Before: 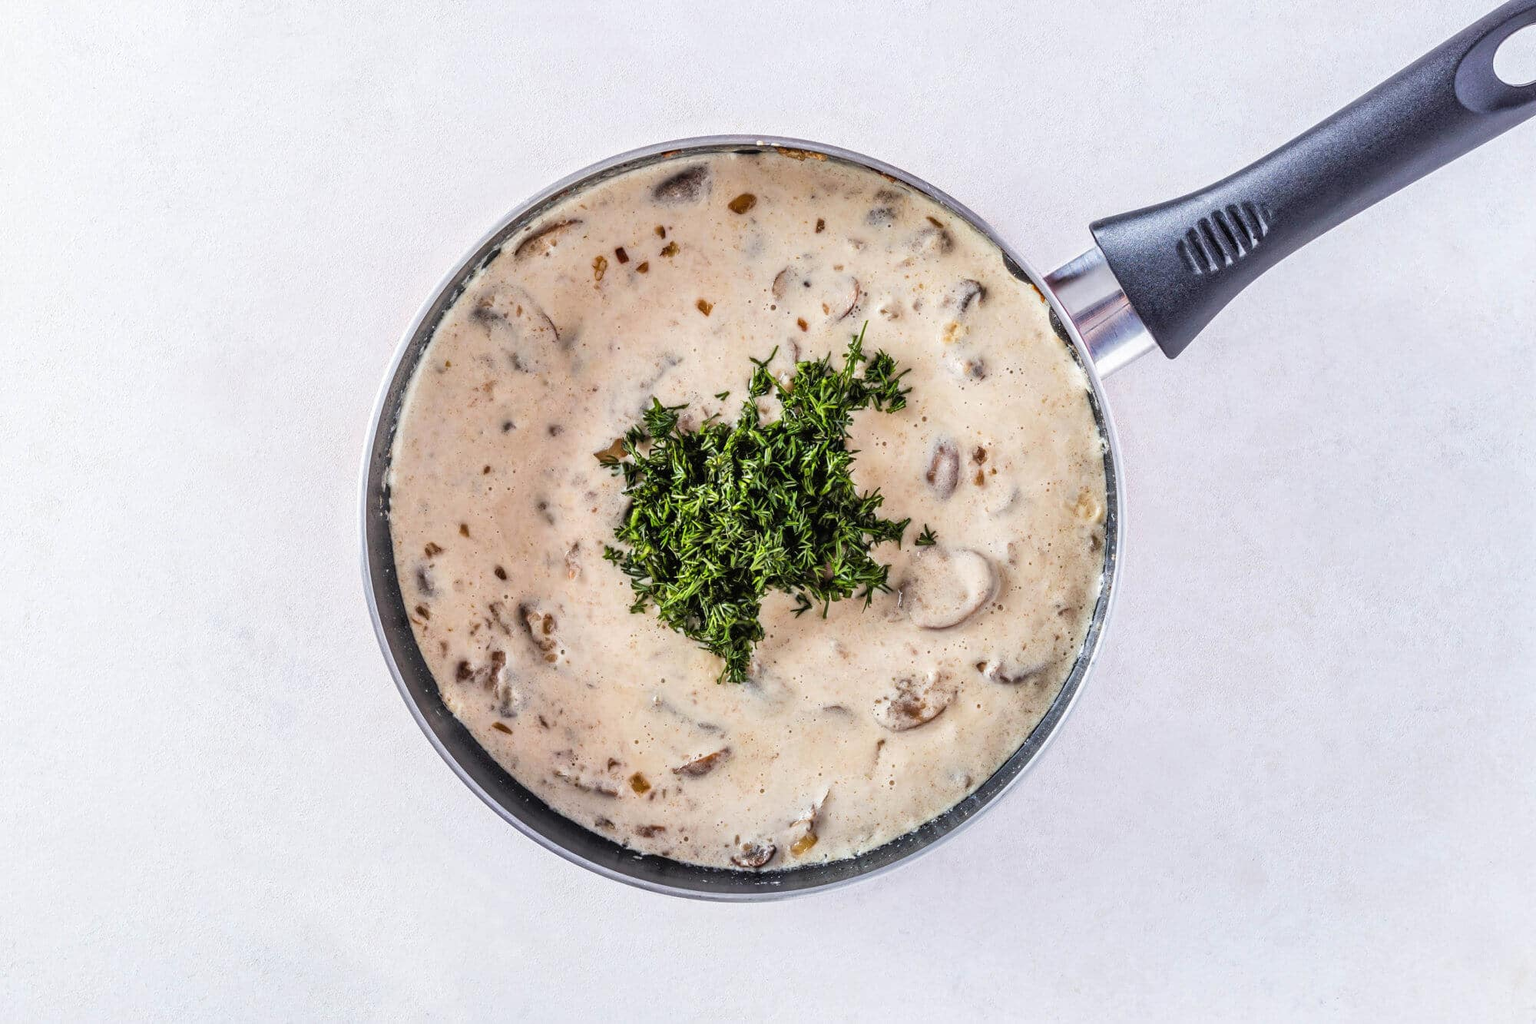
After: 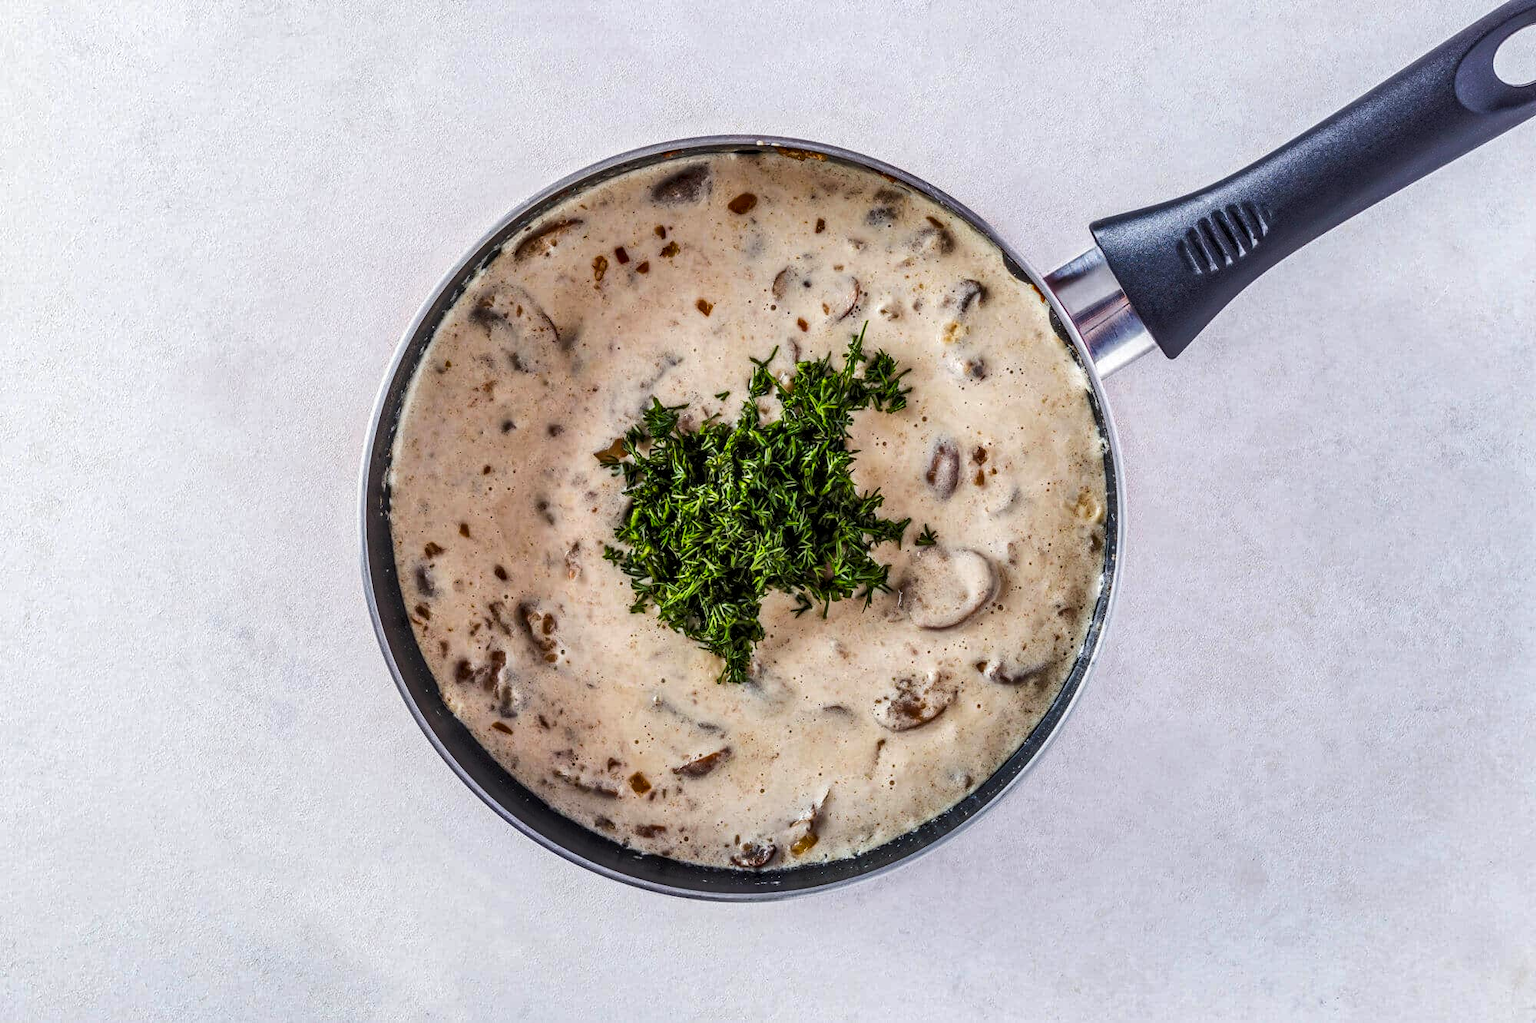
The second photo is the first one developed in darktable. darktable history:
local contrast: on, module defaults
shadows and highlights: radius 336.35, shadows 28.56, soften with gaussian
contrast brightness saturation: saturation 0.104
